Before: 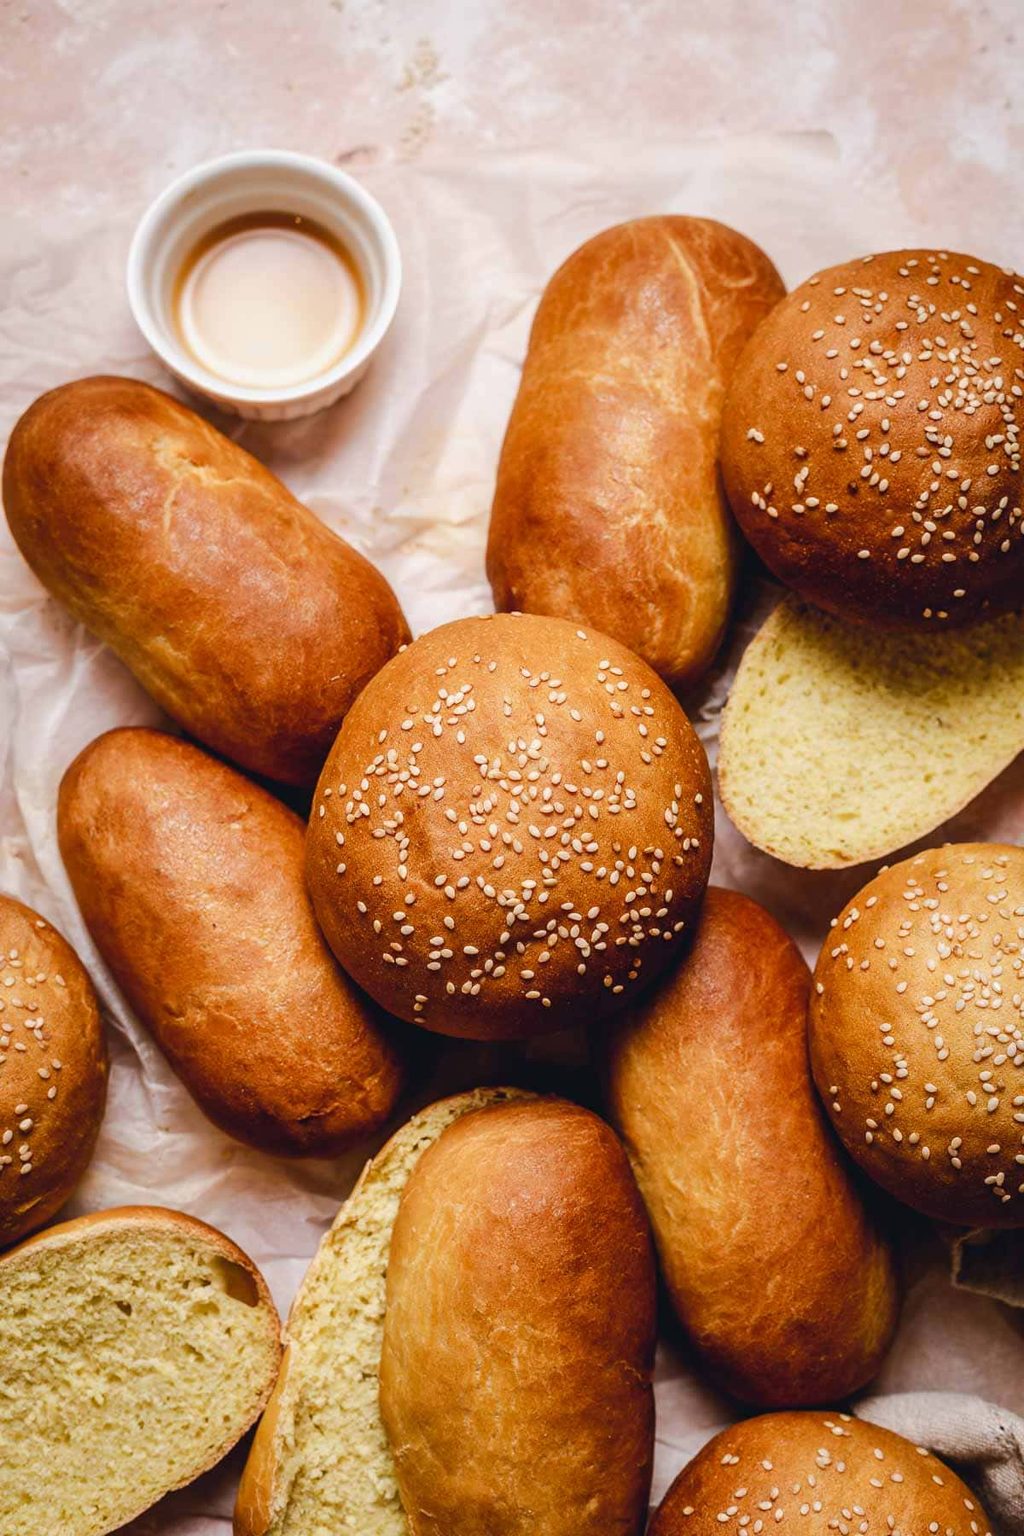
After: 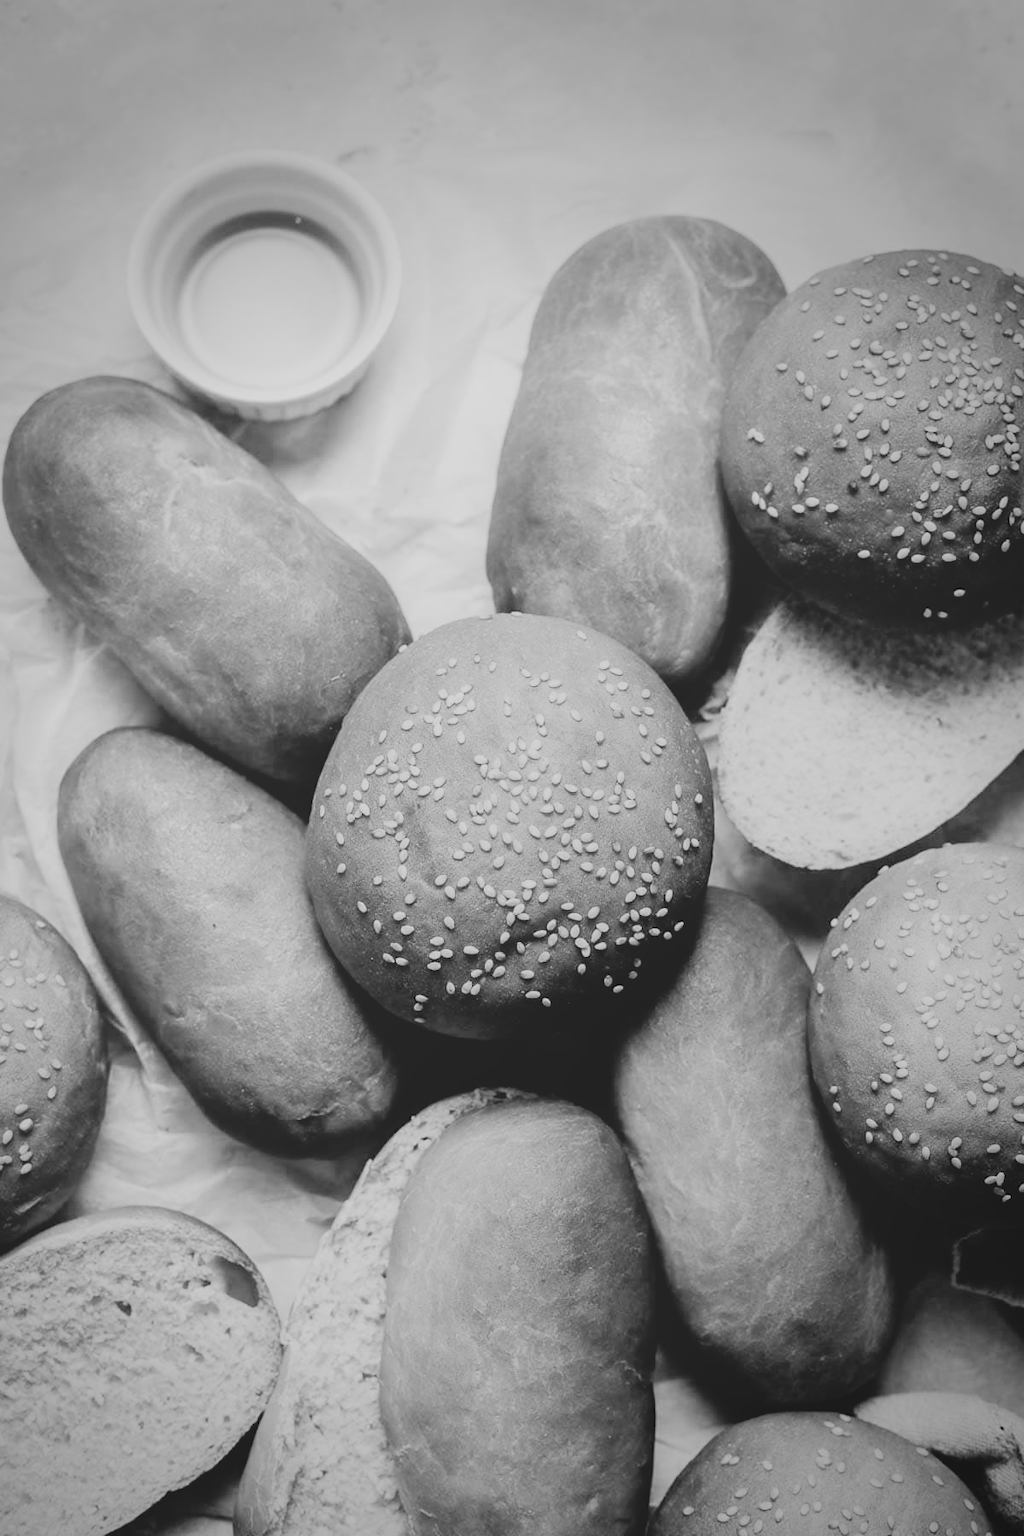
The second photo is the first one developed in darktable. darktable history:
local contrast: detail 69%
color correction: highlights a* -20.17, highlights b* 20.27, shadows a* 20.03, shadows b* -20.46, saturation 0.43
monochrome: on, module defaults
contrast brightness saturation: contrast 0.07, brightness 0.18, saturation 0.4
filmic rgb: black relative exposure -5 EV, hardness 2.88, contrast 1.4
vignetting: fall-off start 64.63%, center (-0.034, 0.148), width/height ratio 0.881
